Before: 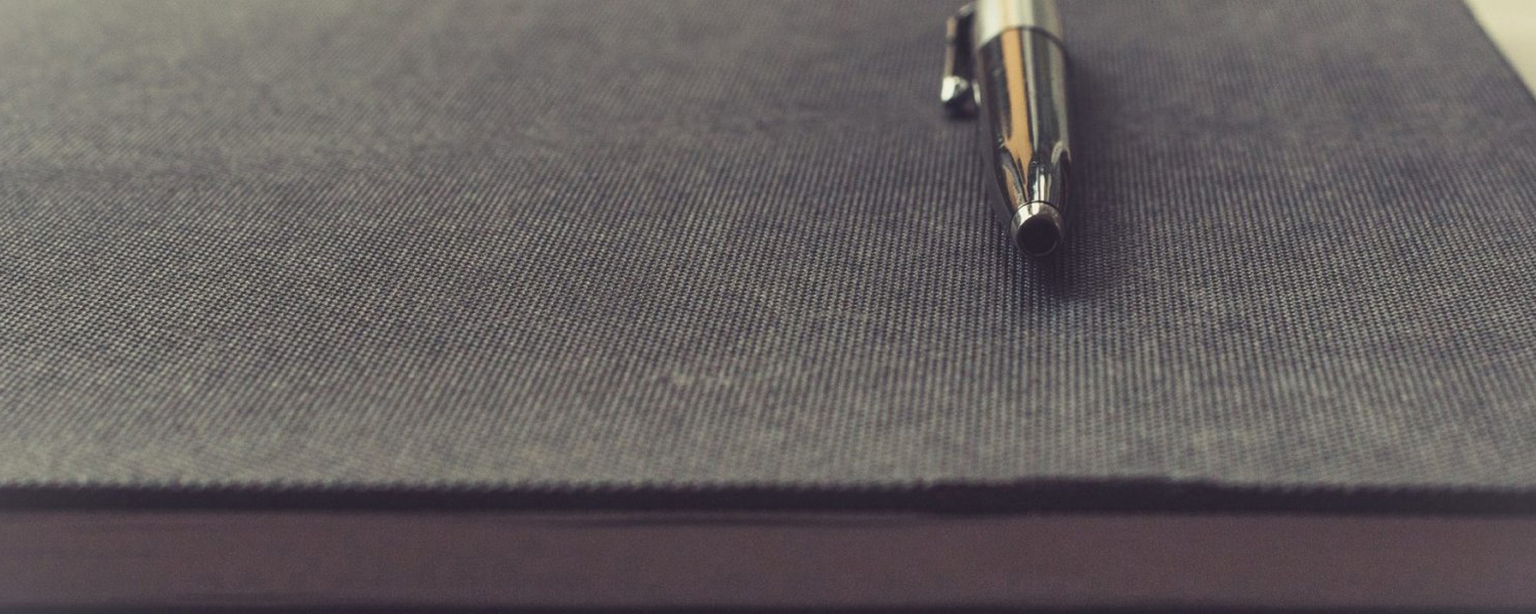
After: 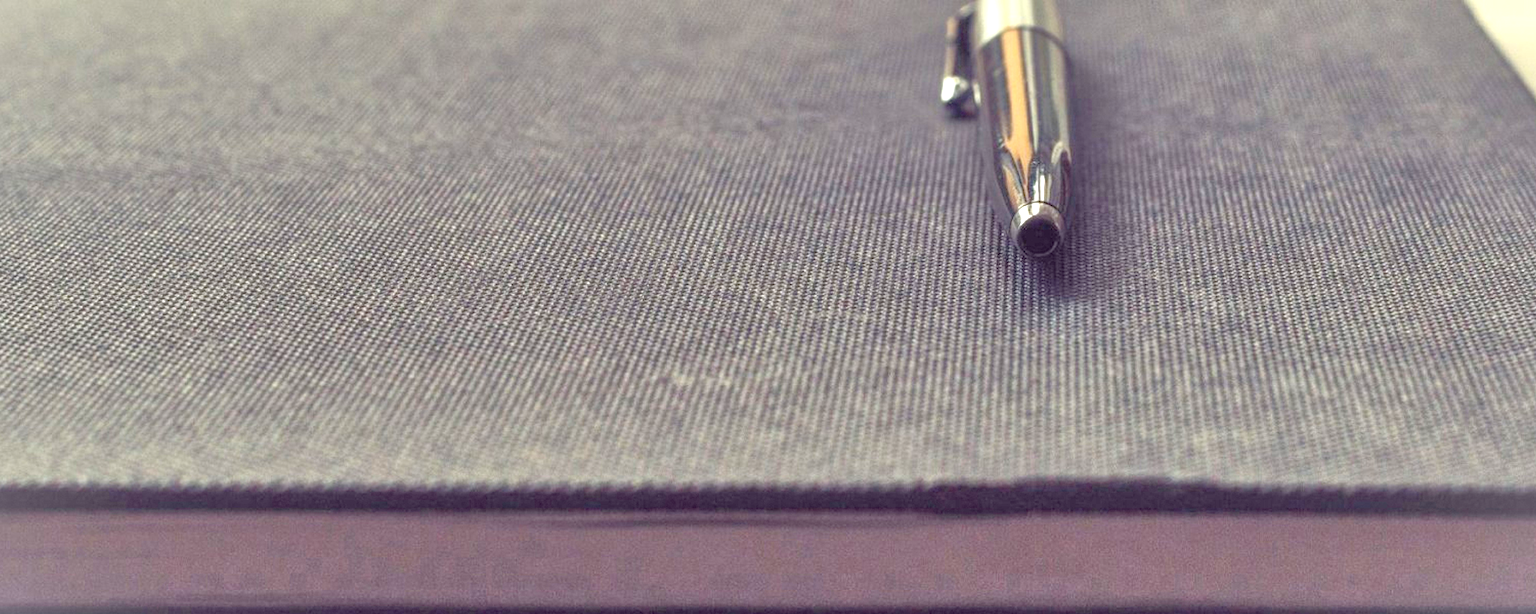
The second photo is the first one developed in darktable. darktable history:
tone equalizer: -7 EV 0.15 EV, -6 EV 0.6 EV, -5 EV 1.15 EV, -4 EV 1.33 EV, -3 EV 1.15 EV, -2 EV 0.6 EV, -1 EV 0.15 EV, mask exposure compensation -0.5 EV
exposure: black level correction 0.012, exposure 0.7 EV, compensate exposure bias true, compensate highlight preservation false
